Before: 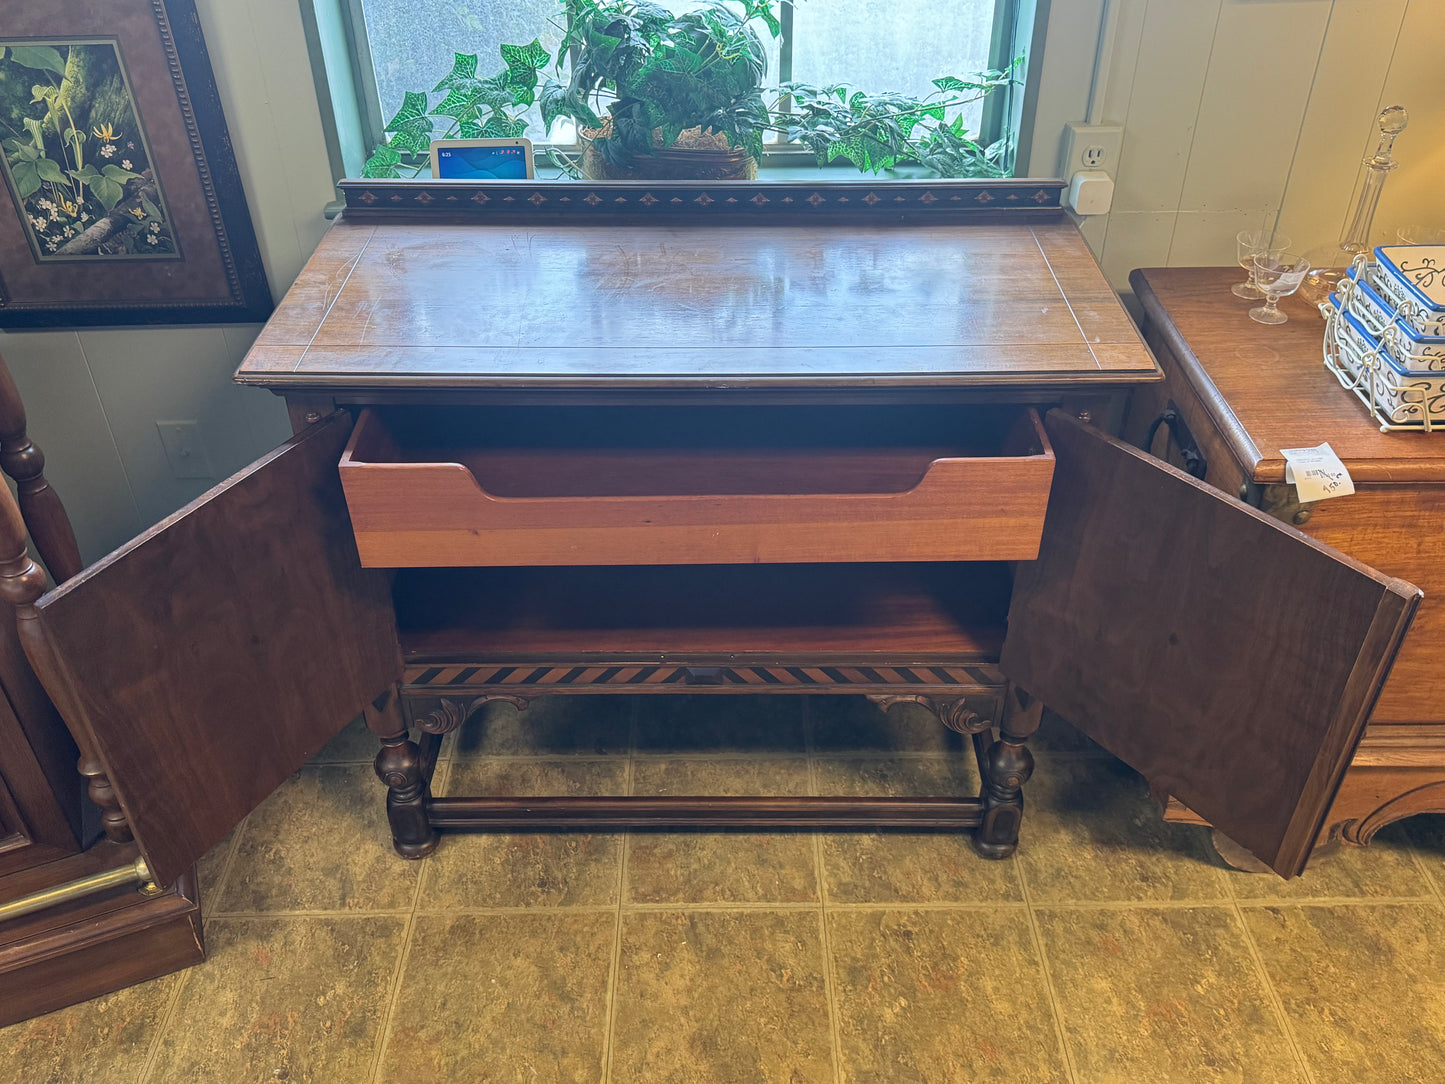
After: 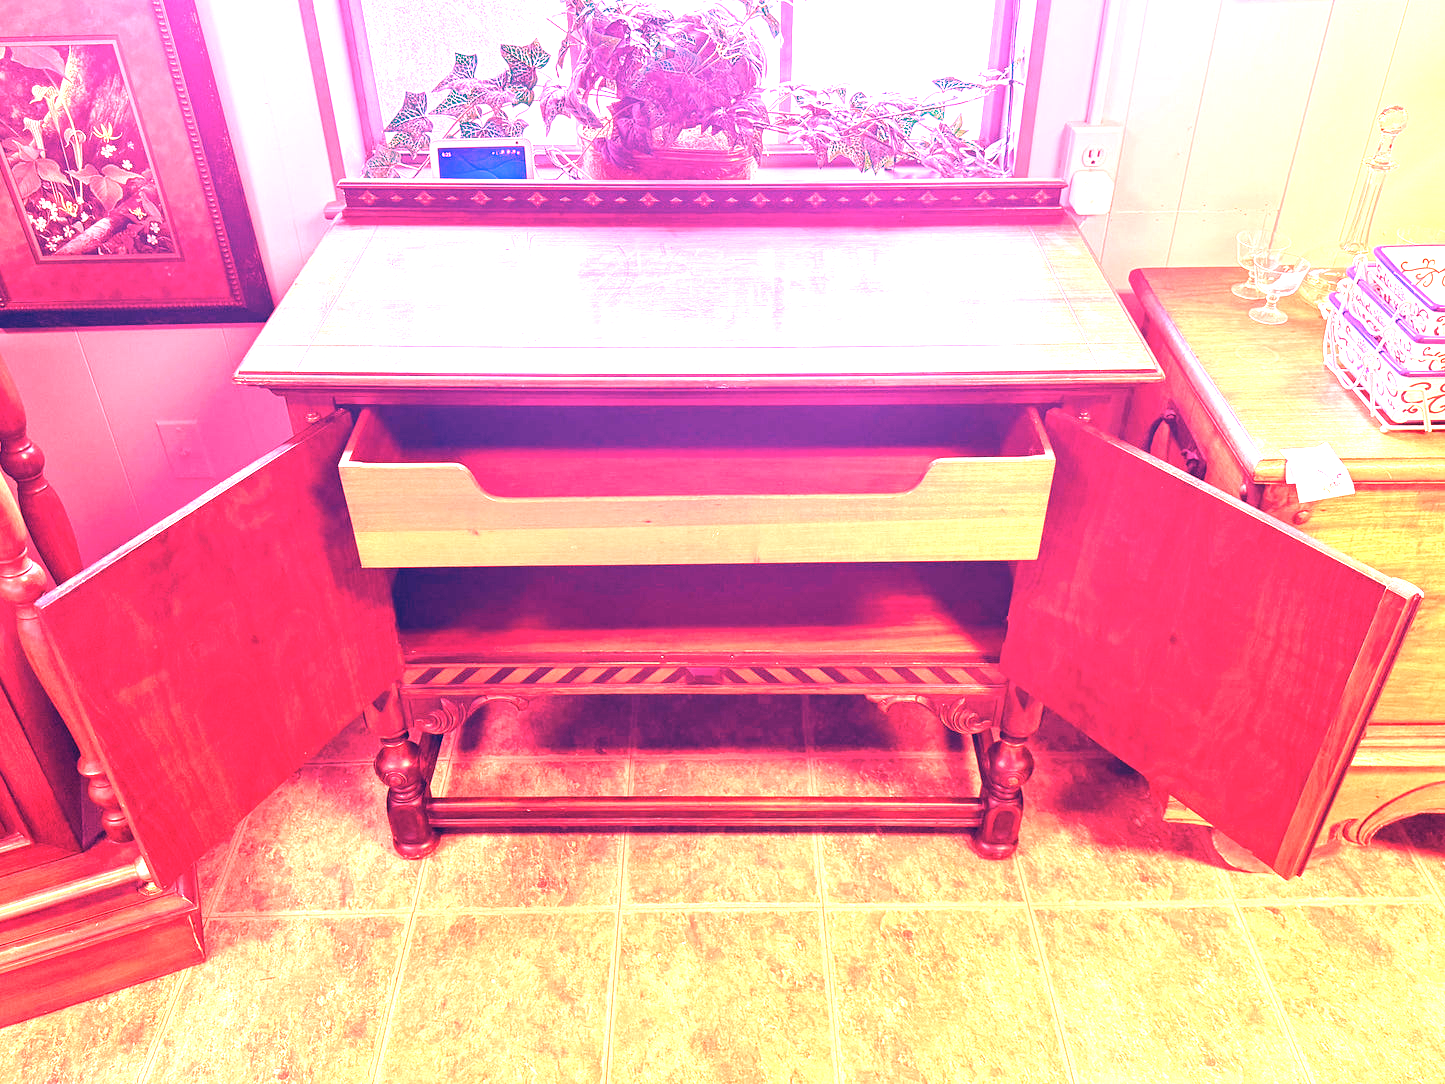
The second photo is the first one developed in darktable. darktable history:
white balance: red 4.26, blue 1.802
velvia: strength 29%
